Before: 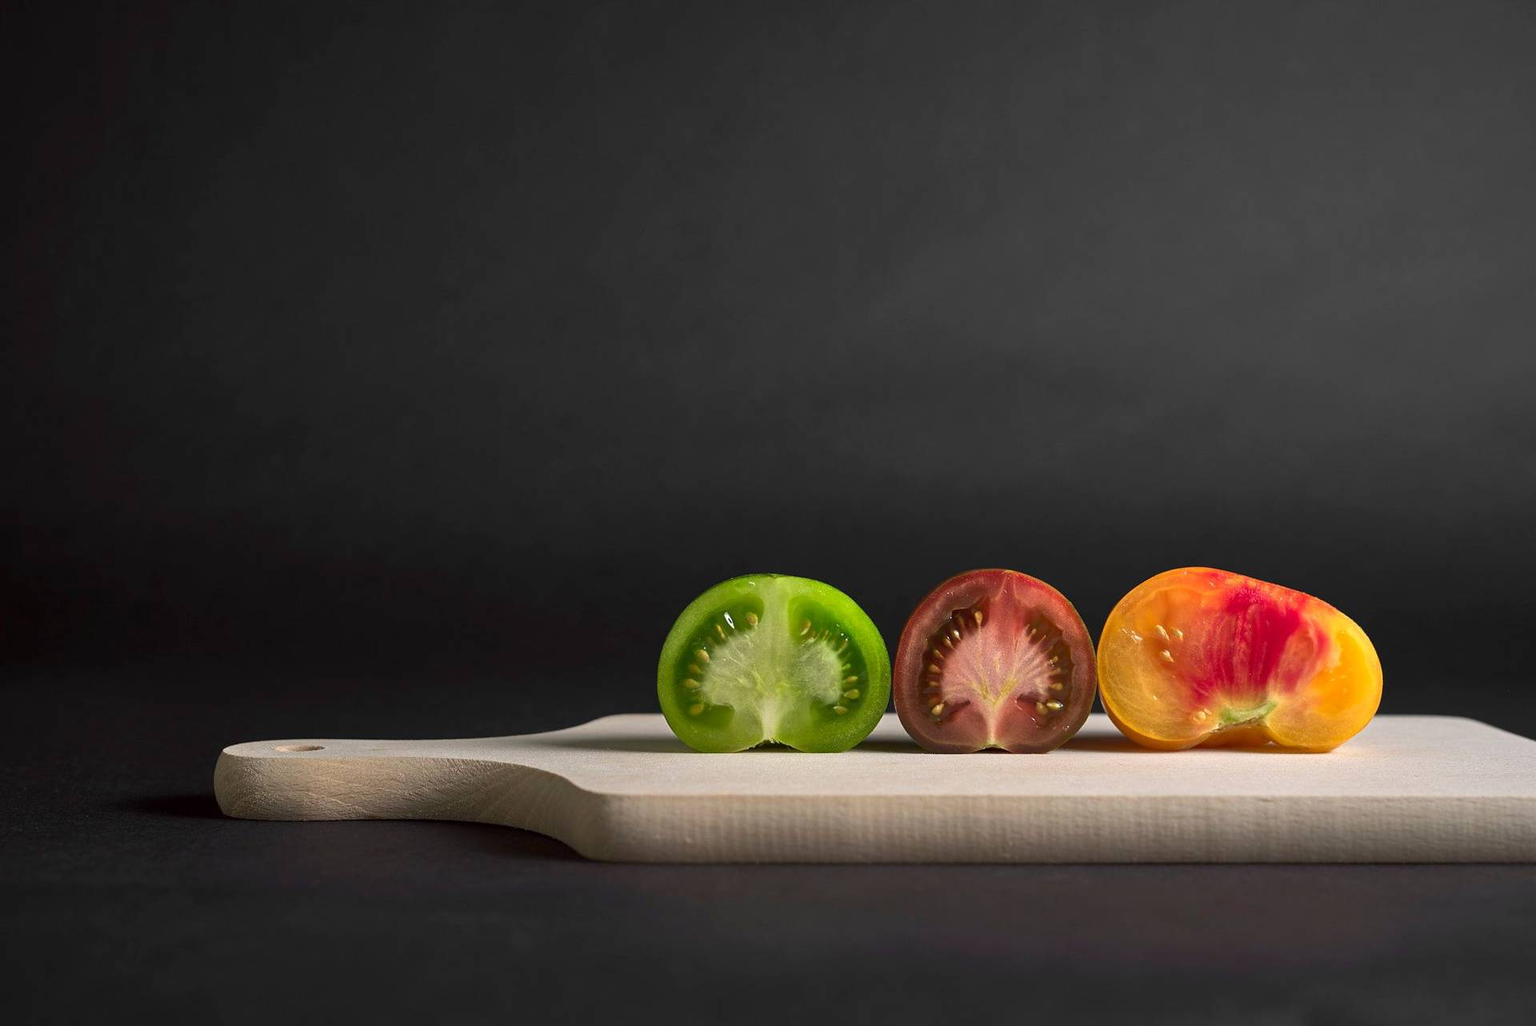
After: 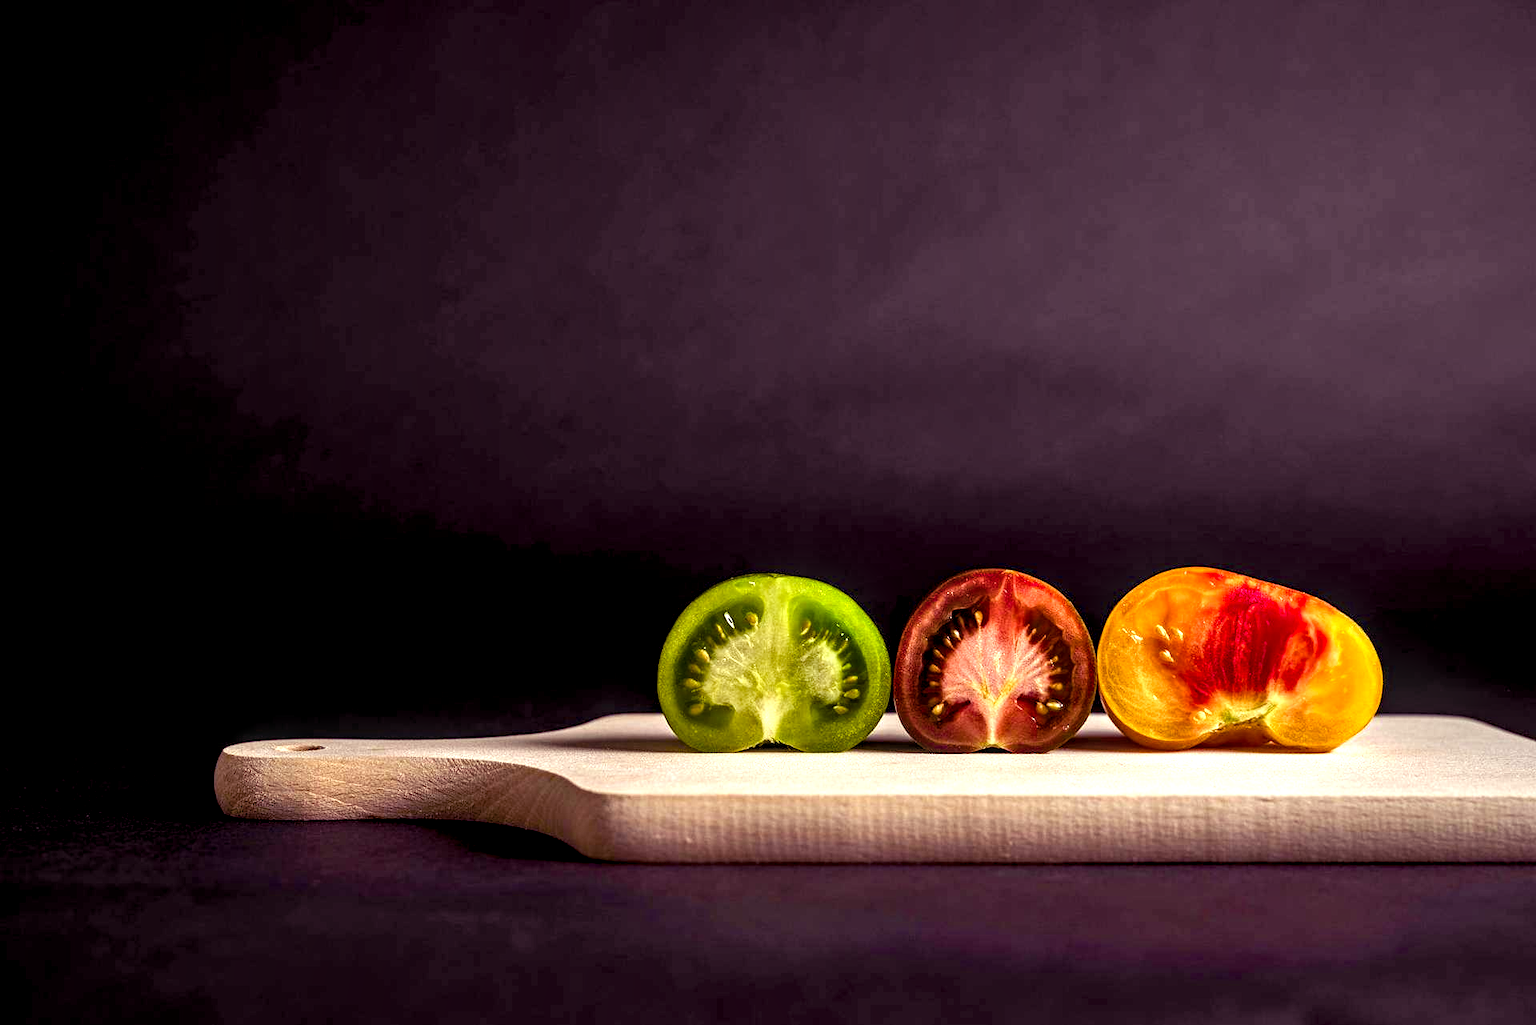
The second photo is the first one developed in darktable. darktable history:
white balance: red 1.004, blue 1.024
local contrast: highlights 19%, detail 186%
exposure: exposure -0.04 EV, compensate highlight preservation false
color balance rgb: shadows lift › luminance -21.66%, shadows lift › chroma 8.98%, shadows lift › hue 283.37°, power › chroma 1.55%, power › hue 25.59°, highlights gain › luminance 6.08%, highlights gain › chroma 2.55%, highlights gain › hue 90°, global offset › luminance -0.87%, perceptual saturation grading › global saturation 27.49%, perceptual saturation grading › highlights -28.39%, perceptual saturation grading › mid-tones 15.22%, perceptual saturation grading › shadows 33.98%, perceptual brilliance grading › highlights 10%, perceptual brilliance grading › mid-tones 5%
